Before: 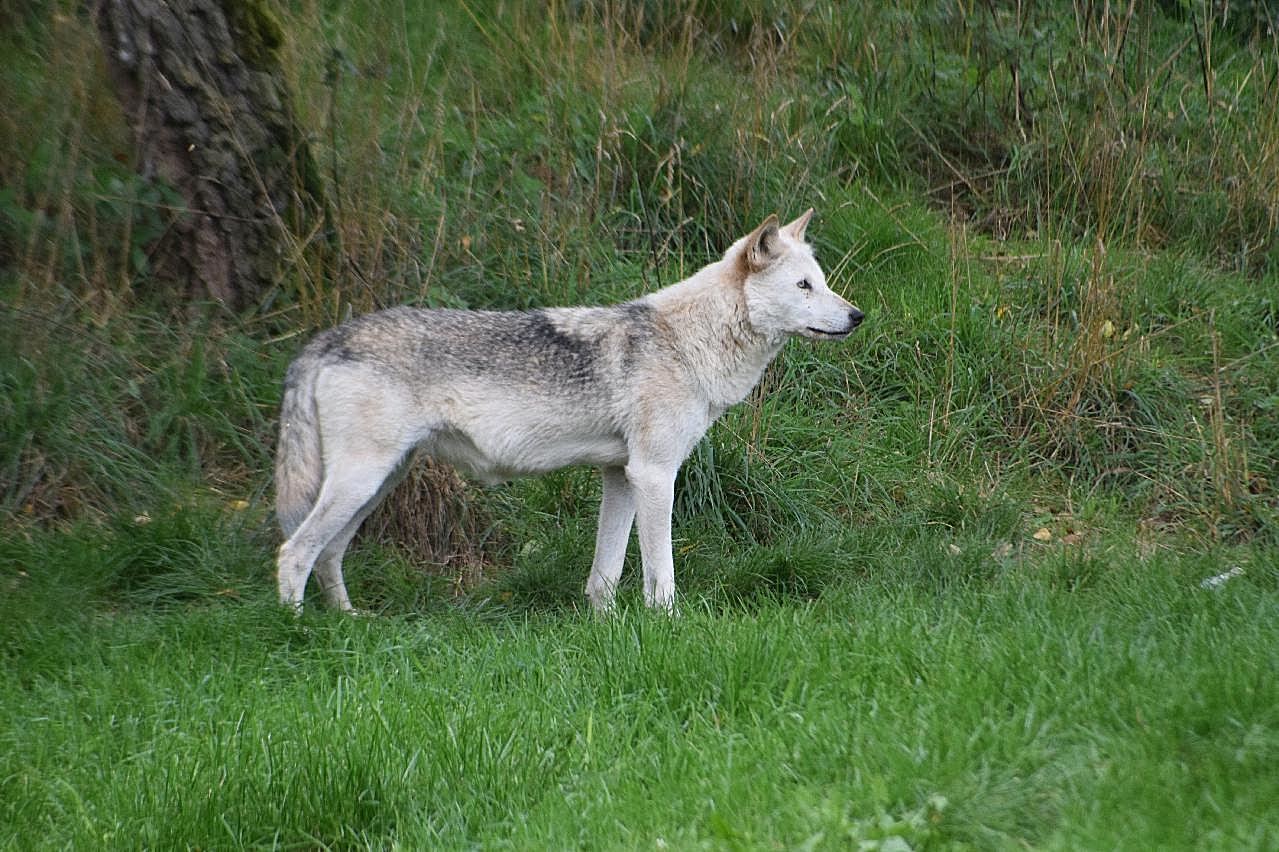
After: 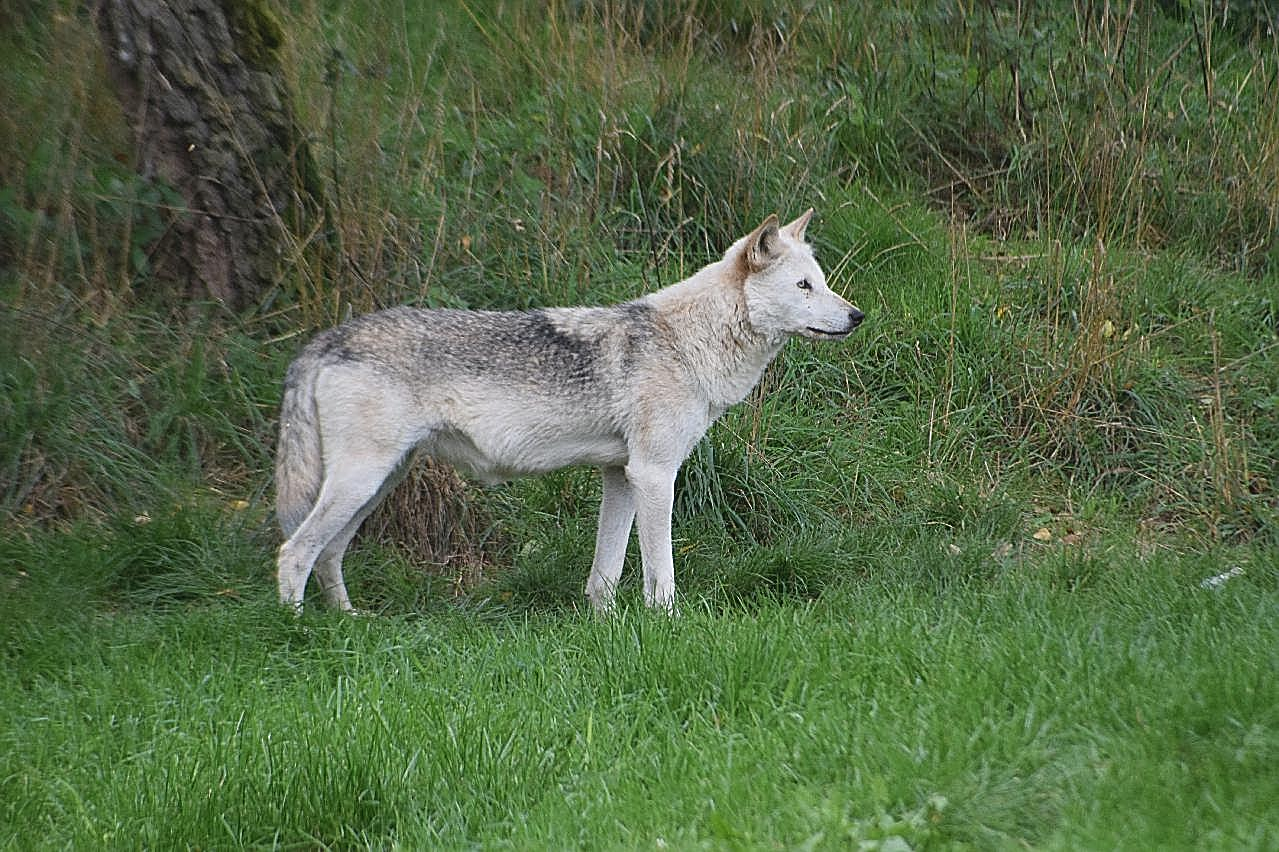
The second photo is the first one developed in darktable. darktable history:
contrast brightness saturation: contrast -0.092, saturation -0.088
tone equalizer: mask exposure compensation -0.503 EV
sharpen: on, module defaults
